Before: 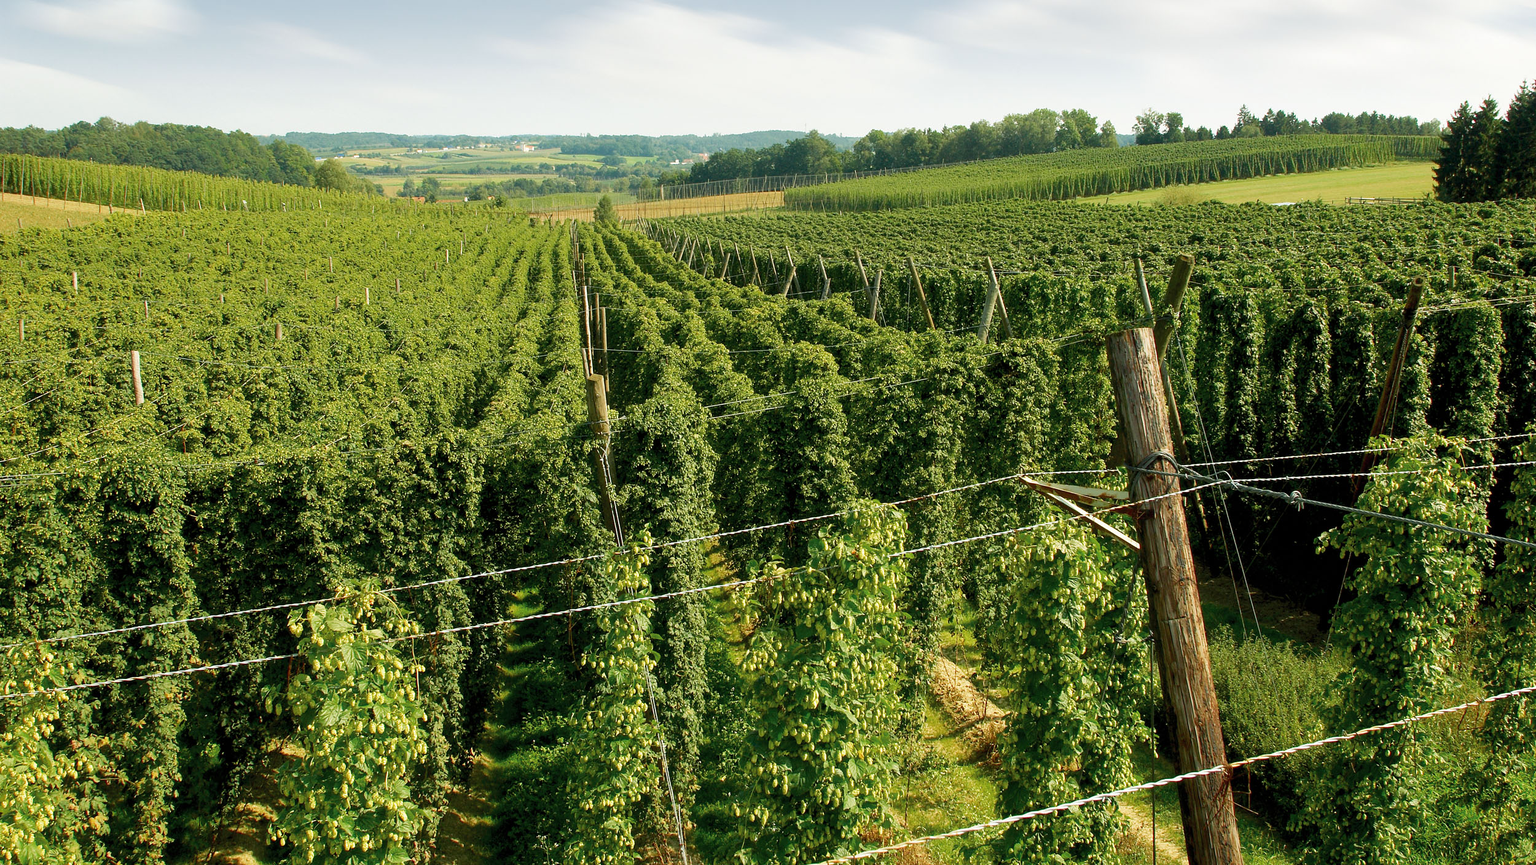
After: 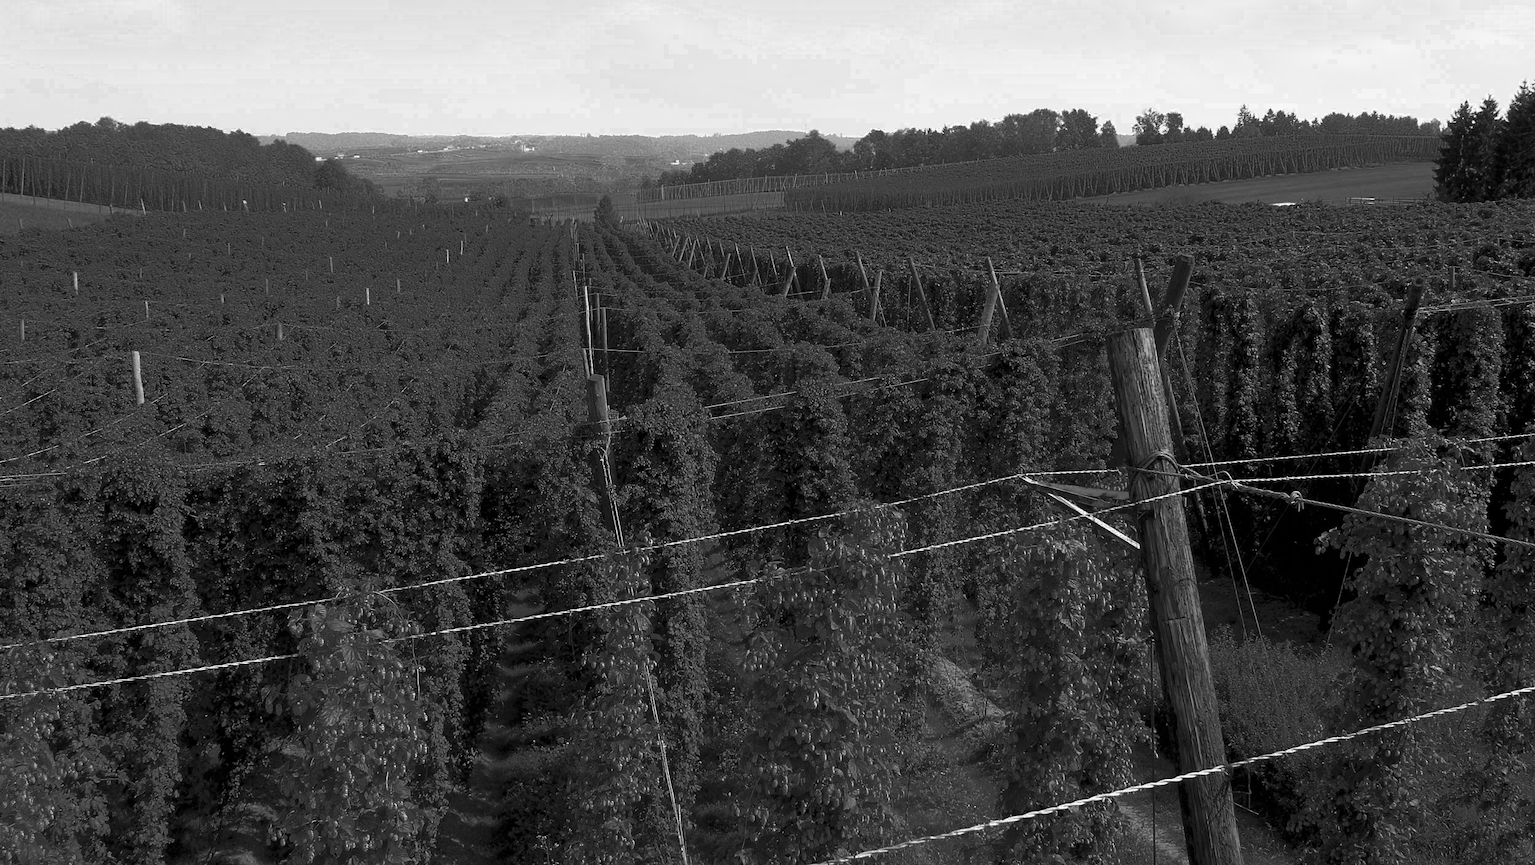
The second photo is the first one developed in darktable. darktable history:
base curve: curves: ch0 [(0, 0) (0.472, 0.455) (1, 1)], preserve colors none
color zones: curves: ch0 [(0.287, 0.048) (0.493, 0.484) (0.737, 0.816)]; ch1 [(0, 0) (0.143, 0) (0.286, 0) (0.429, 0) (0.571, 0) (0.714, 0) (0.857, 0)]
